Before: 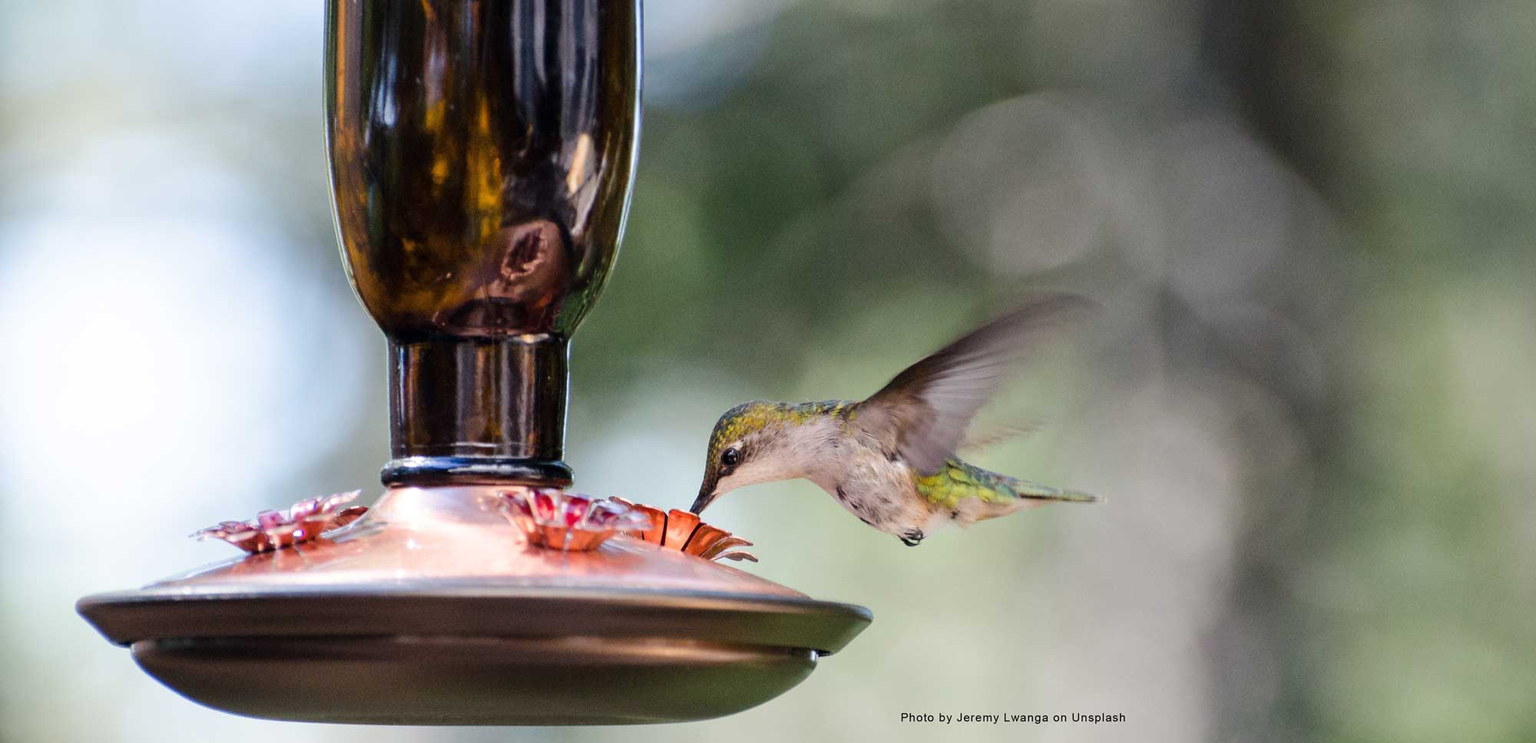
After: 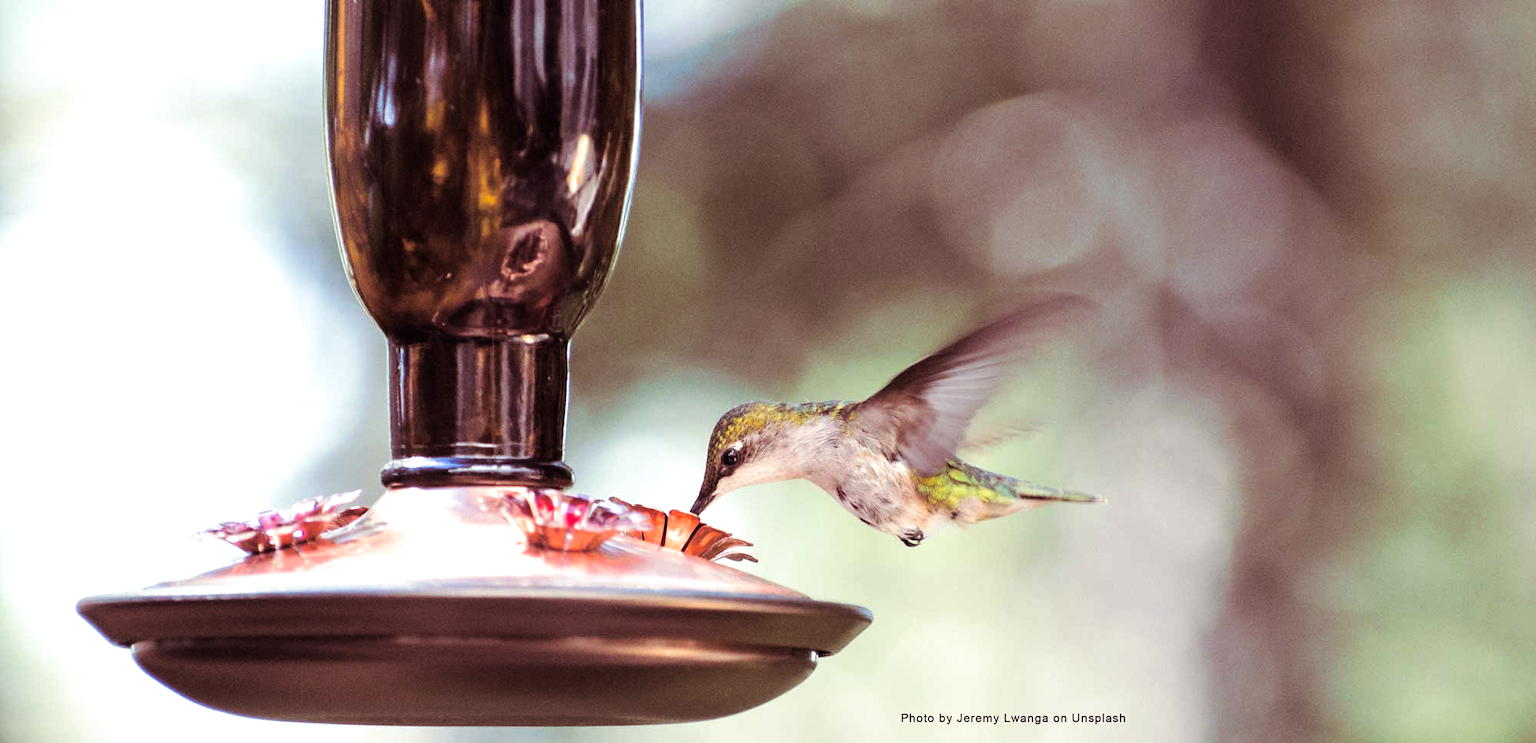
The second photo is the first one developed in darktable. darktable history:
exposure: exposure 0.6 EV, compensate highlight preservation false
split-toning: on, module defaults
